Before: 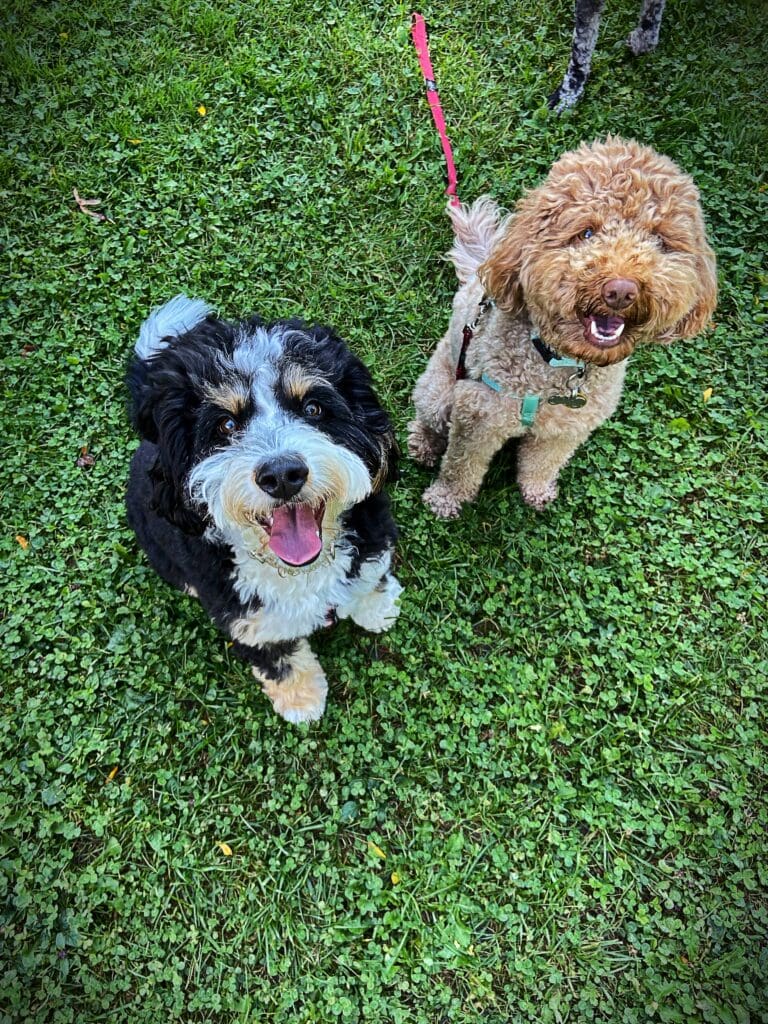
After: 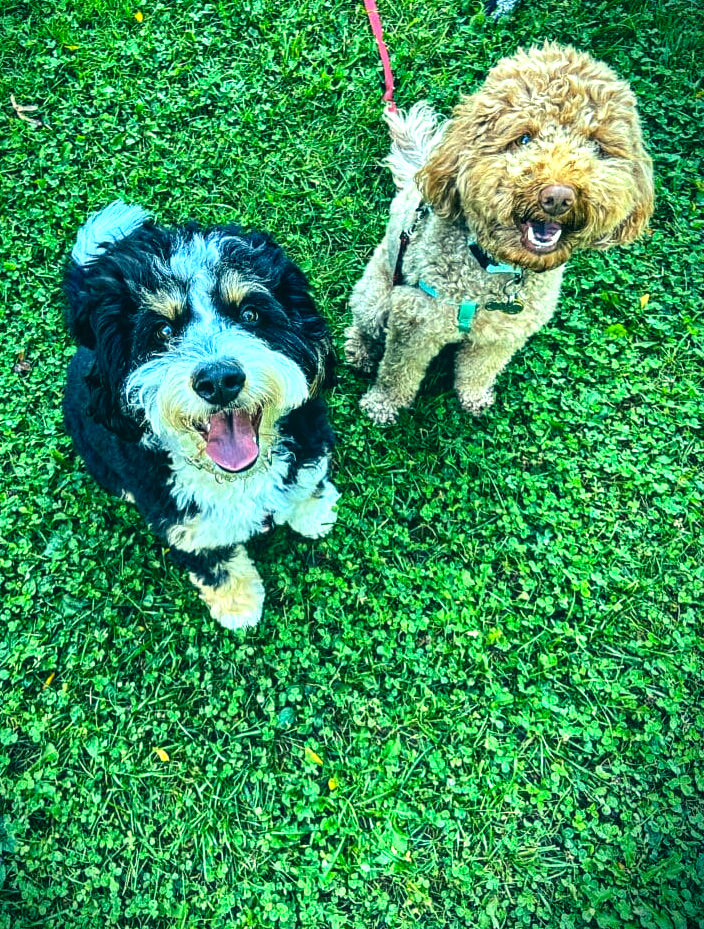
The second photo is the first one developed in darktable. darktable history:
crop and rotate: left 8.262%, top 9.226%
exposure: exposure 0.636 EV, compensate highlight preservation false
local contrast: on, module defaults
color balance: contrast 8.5%, output saturation 105%
tone equalizer: on, module defaults
color correction: highlights a* -20.08, highlights b* 9.8, shadows a* -20.4, shadows b* -10.76
